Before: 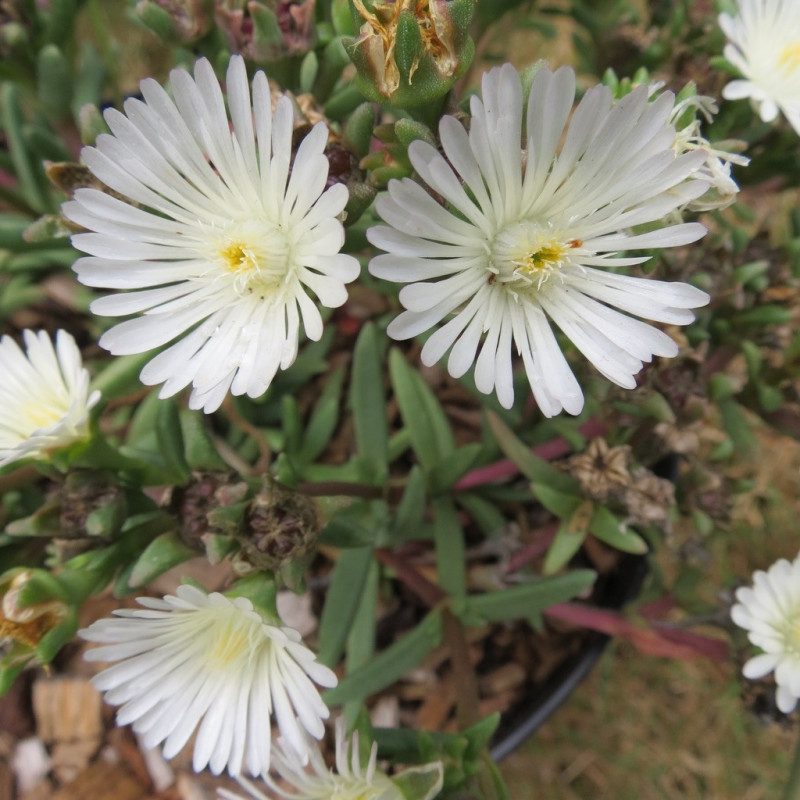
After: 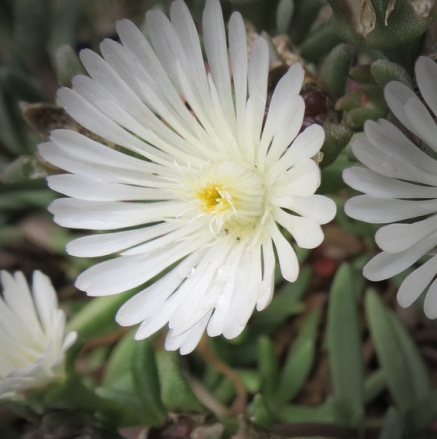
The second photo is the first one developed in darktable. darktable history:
crop and rotate: left 3.047%, top 7.509%, right 42.236%, bottom 37.598%
vignetting: fall-off start 64.63%, center (-0.034, 0.148), width/height ratio 0.881
